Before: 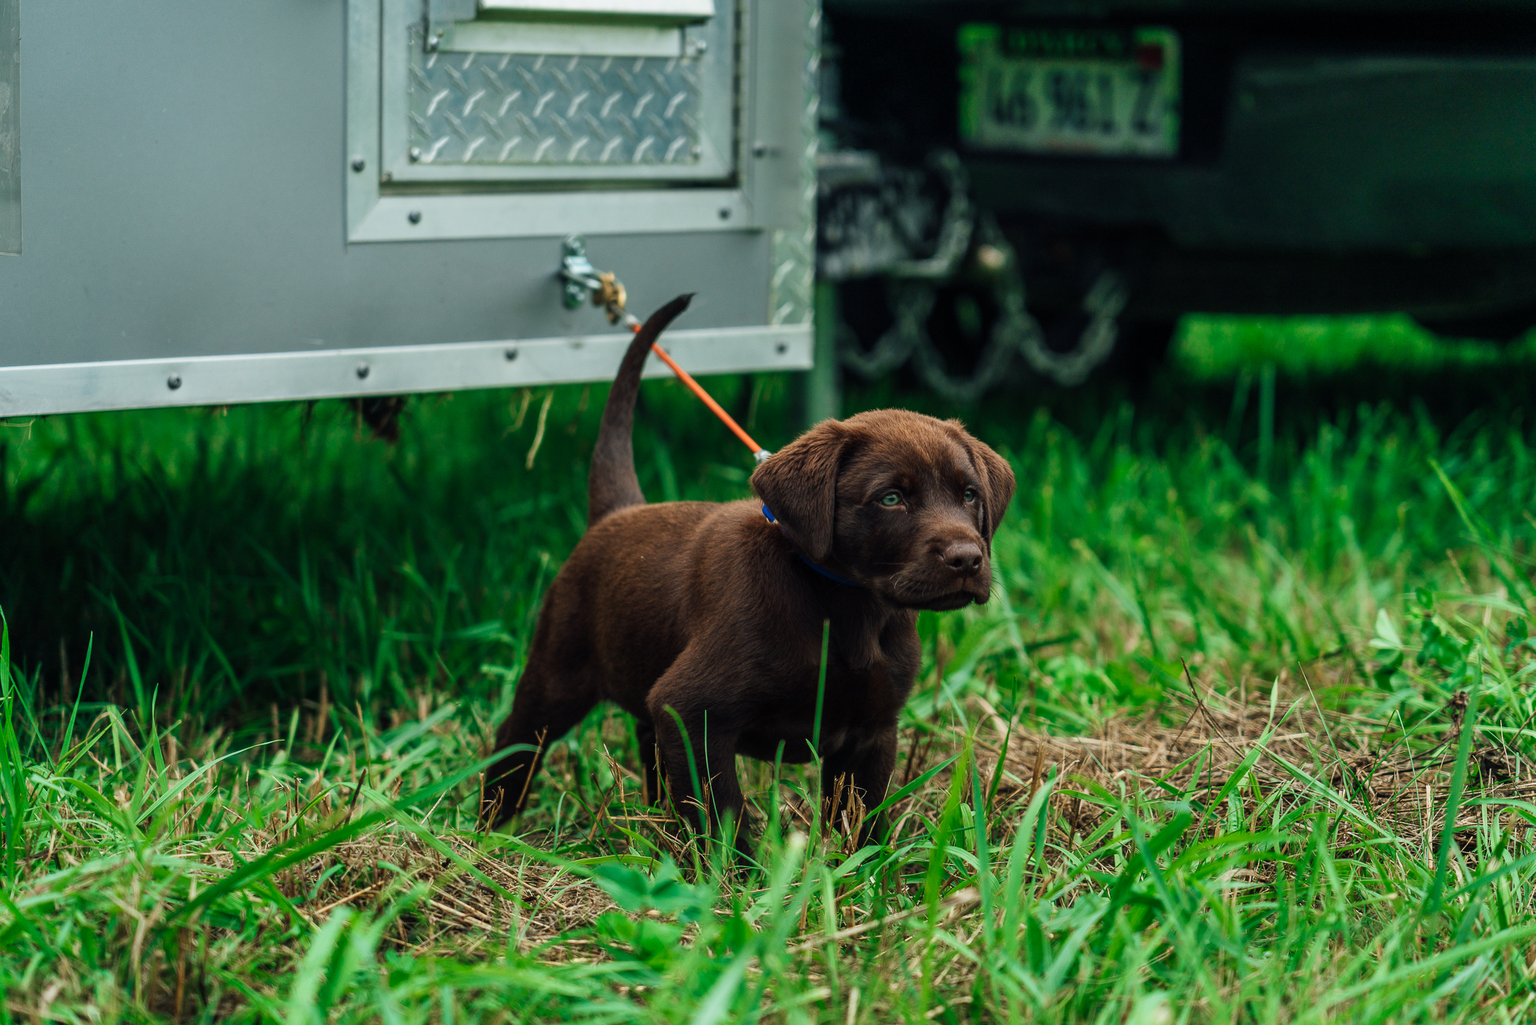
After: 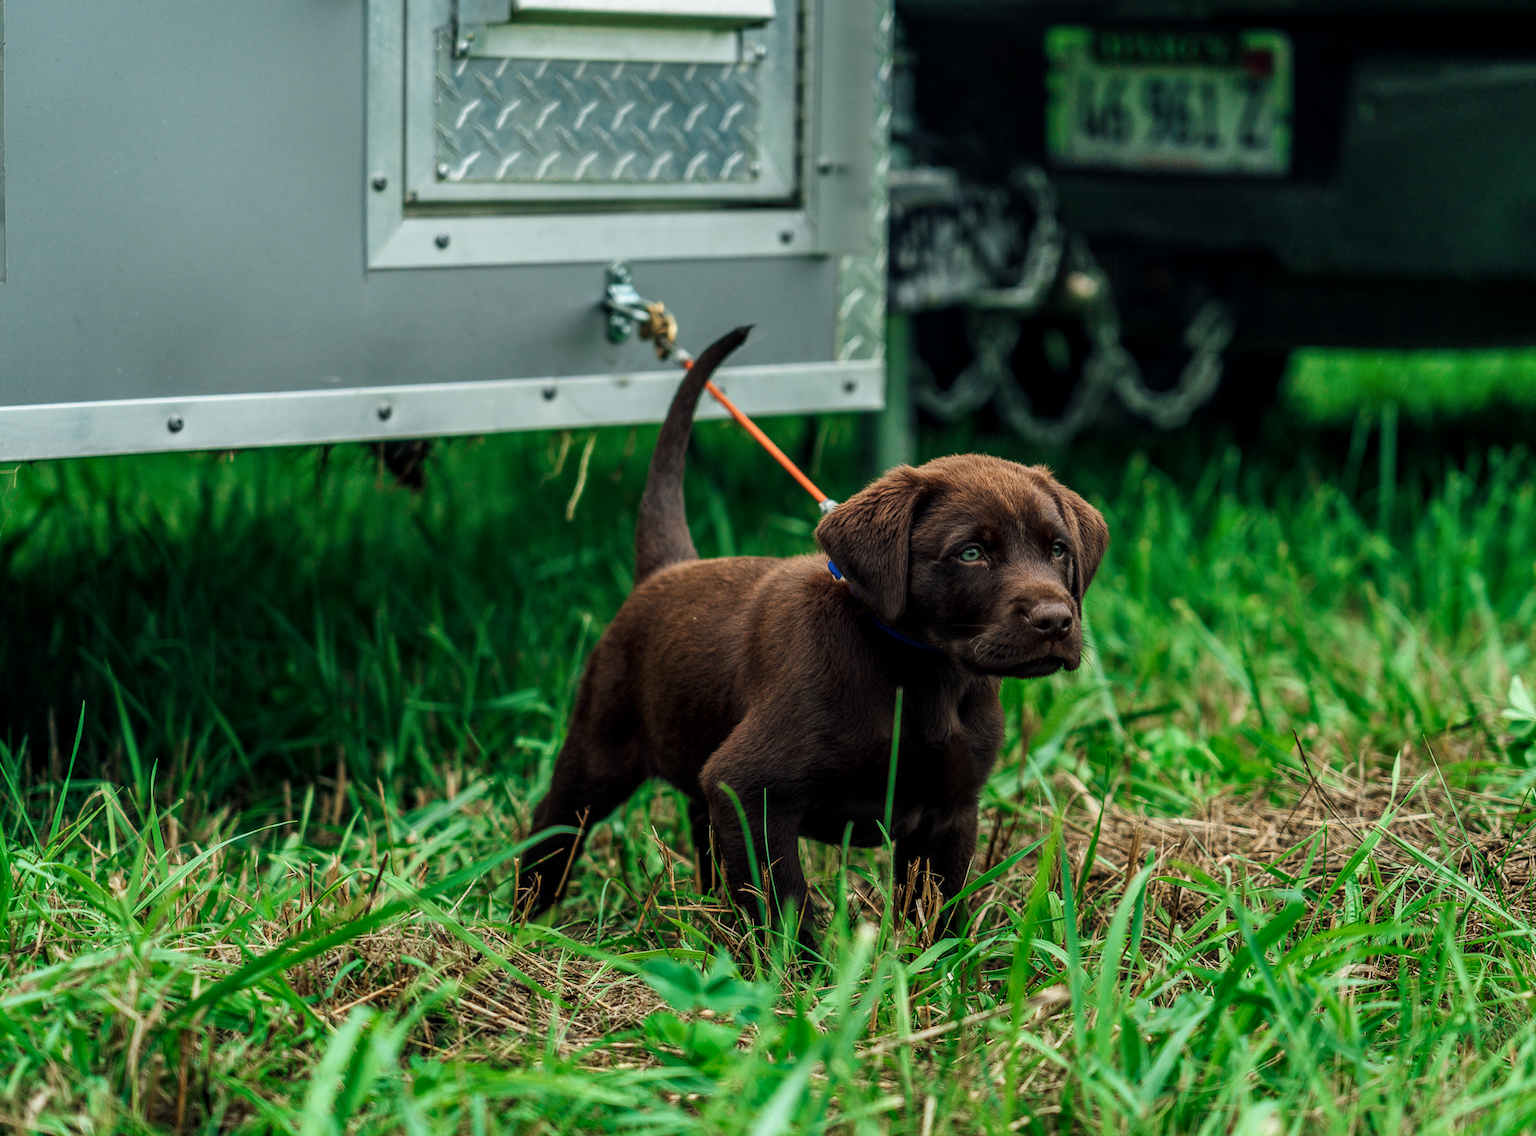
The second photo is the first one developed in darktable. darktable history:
crop and rotate: left 1.088%, right 8.807%
local contrast: on, module defaults
